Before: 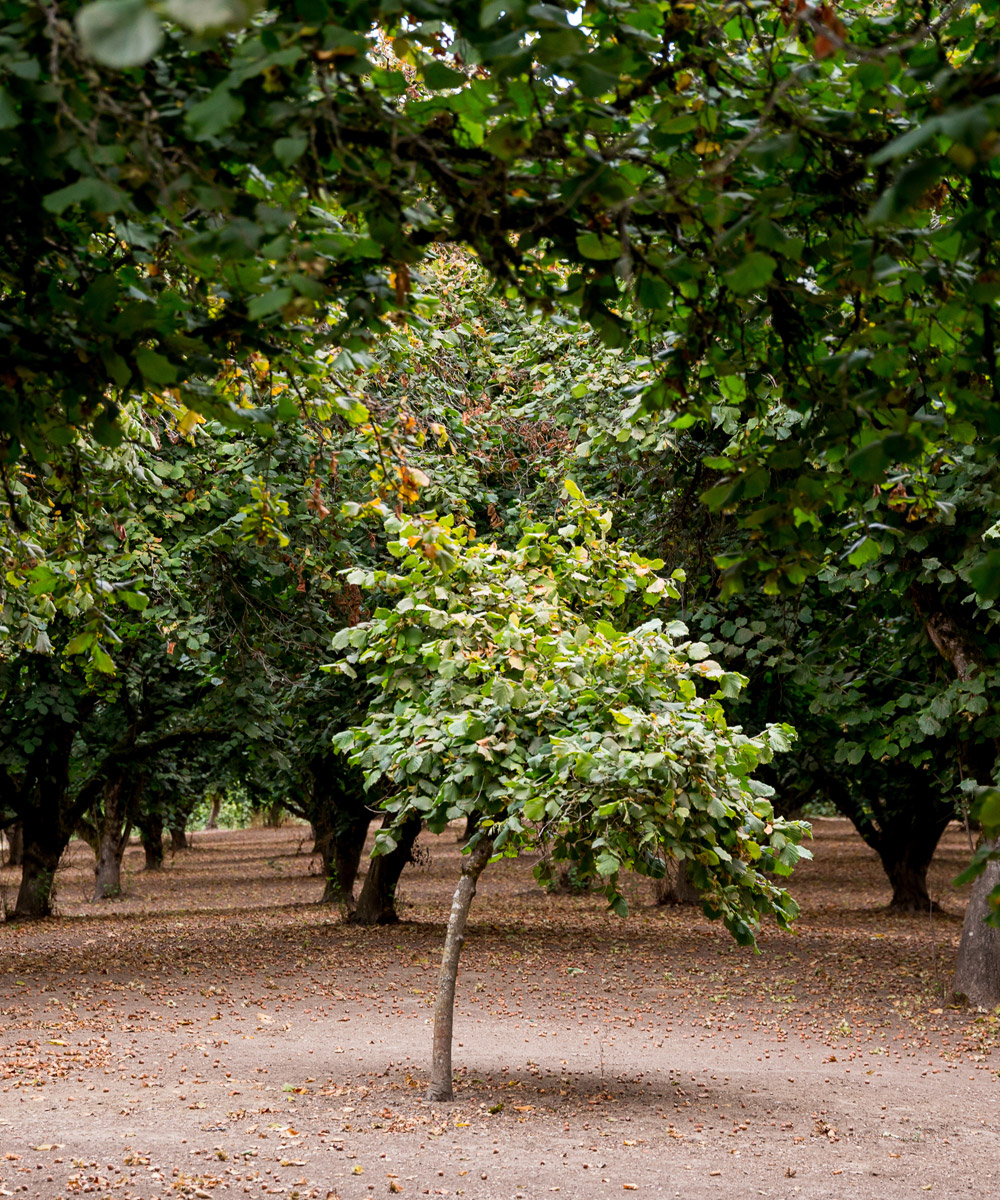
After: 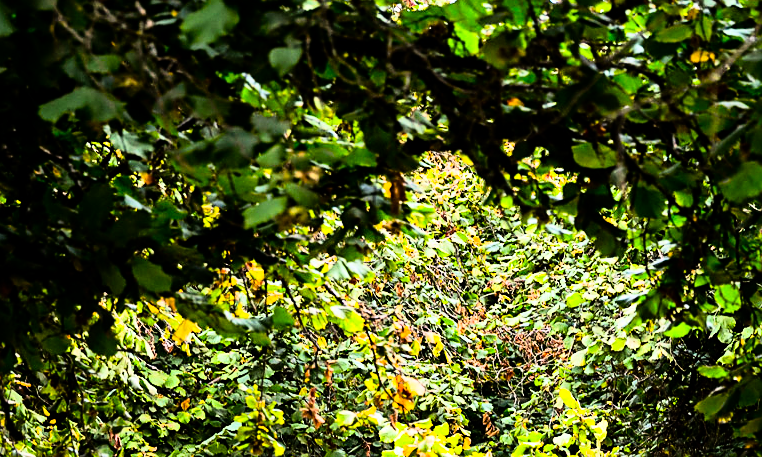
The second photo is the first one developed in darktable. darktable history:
sharpen: radius 1.864, amount 0.398, threshold 1.271
rgb curve: curves: ch0 [(0, 0) (0.21, 0.15) (0.24, 0.21) (0.5, 0.75) (0.75, 0.96) (0.89, 0.99) (1, 1)]; ch1 [(0, 0.02) (0.21, 0.13) (0.25, 0.2) (0.5, 0.67) (0.75, 0.9) (0.89, 0.97) (1, 1)]; ch2 [(0, 0.02) (0.21, 0.13) (0.25, 0.2) (0.5, 0.67) (0.75, 0.9) (0.89, 0.97) (1, 1)], compensate middle gray true
crop: left 0.579%, top 7.627%, right 23.167%, bottom 54.275%
color balance: output saturation 120%
